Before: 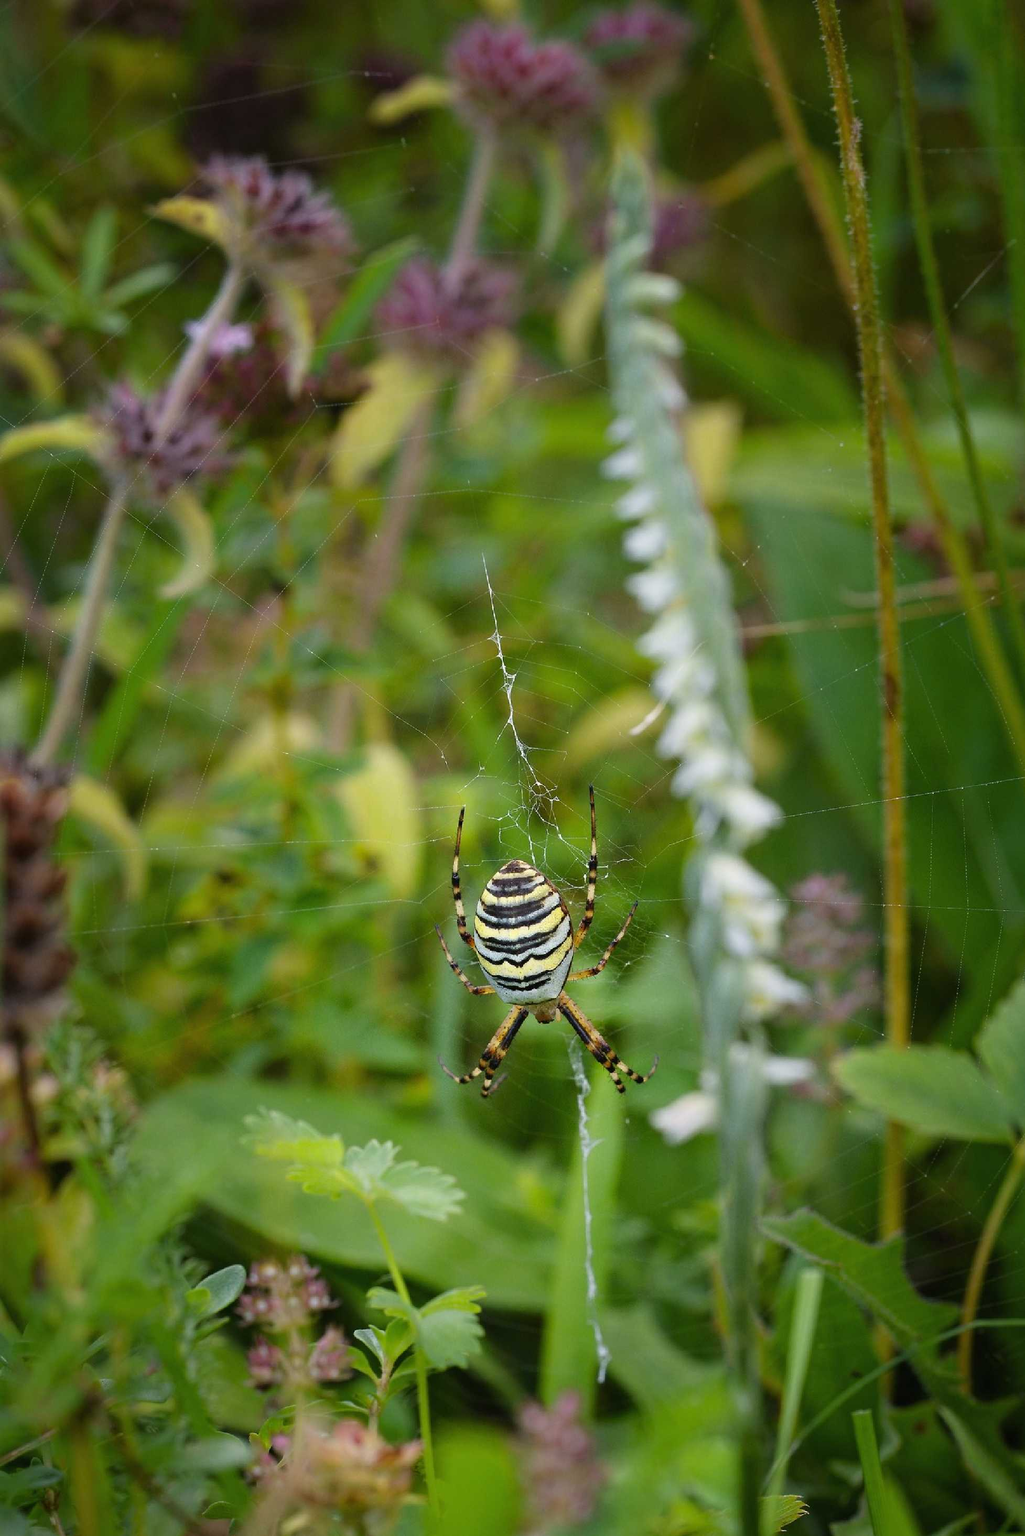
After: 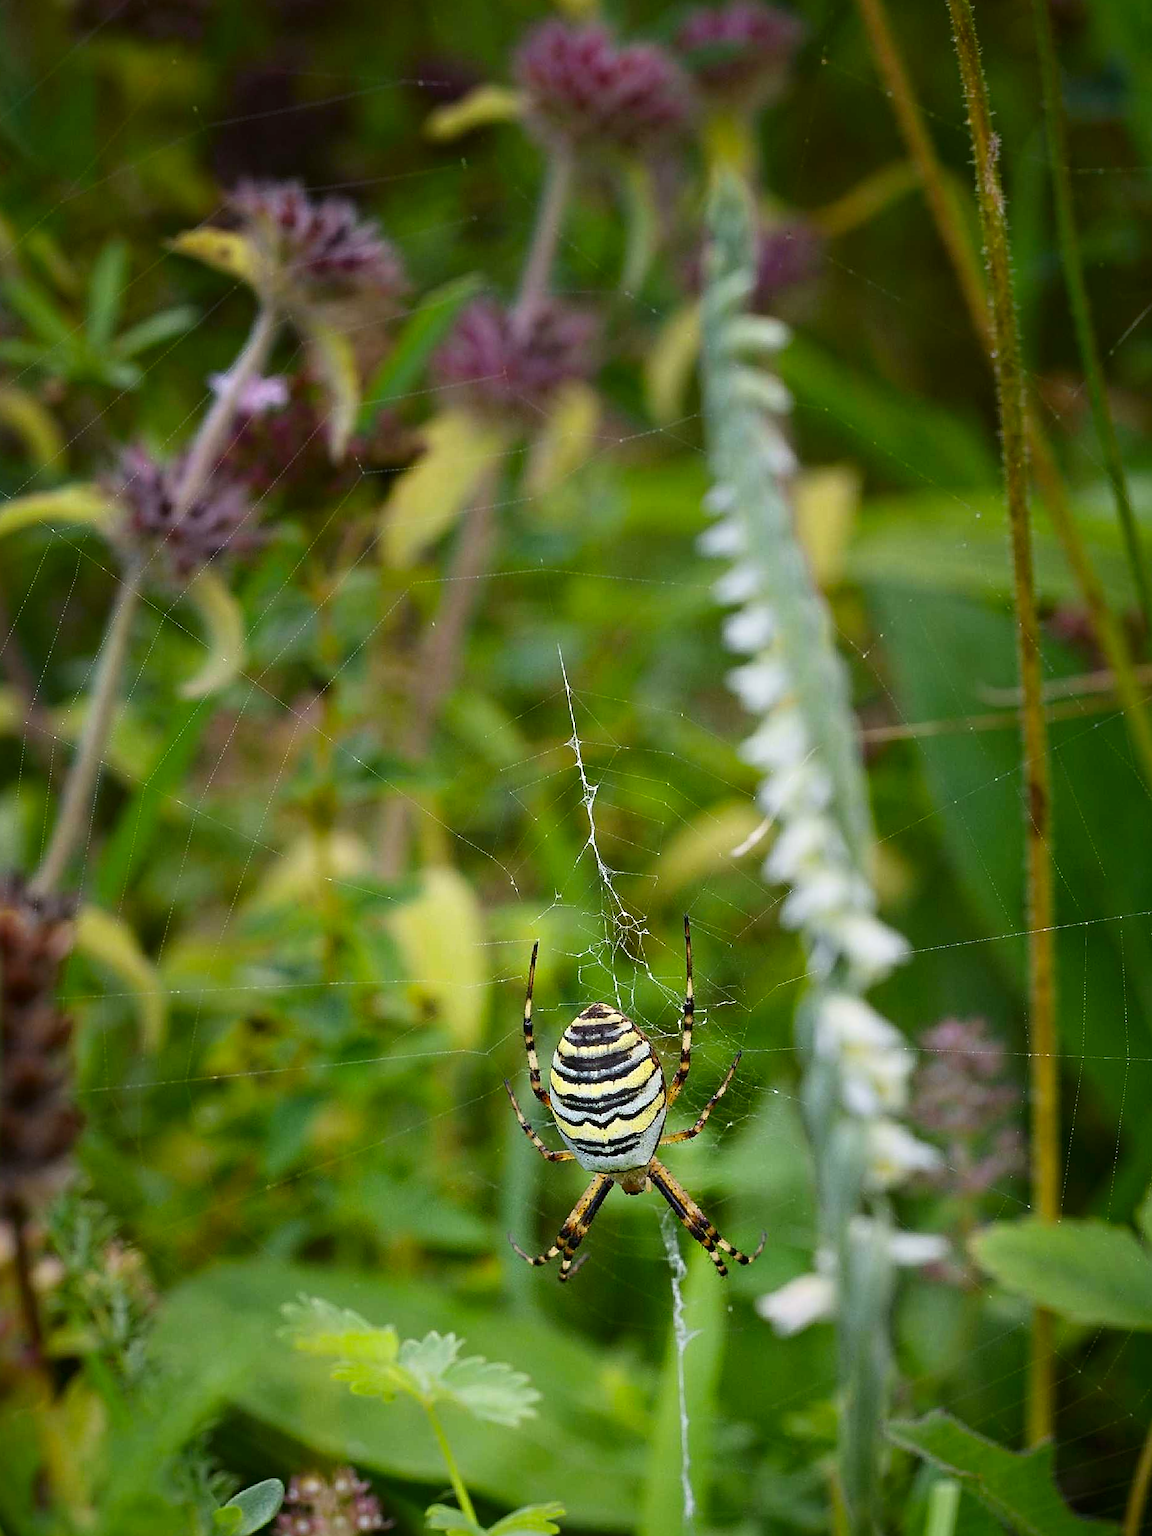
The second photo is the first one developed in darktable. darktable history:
crop and rotate: angle 0.2°, left 0.275%, right 3.127%, bottom 14.18%
sharpen: on, module defaults
contrast brightness saturation: contrast 0.15, brightness -0.01, saturation 0.1
